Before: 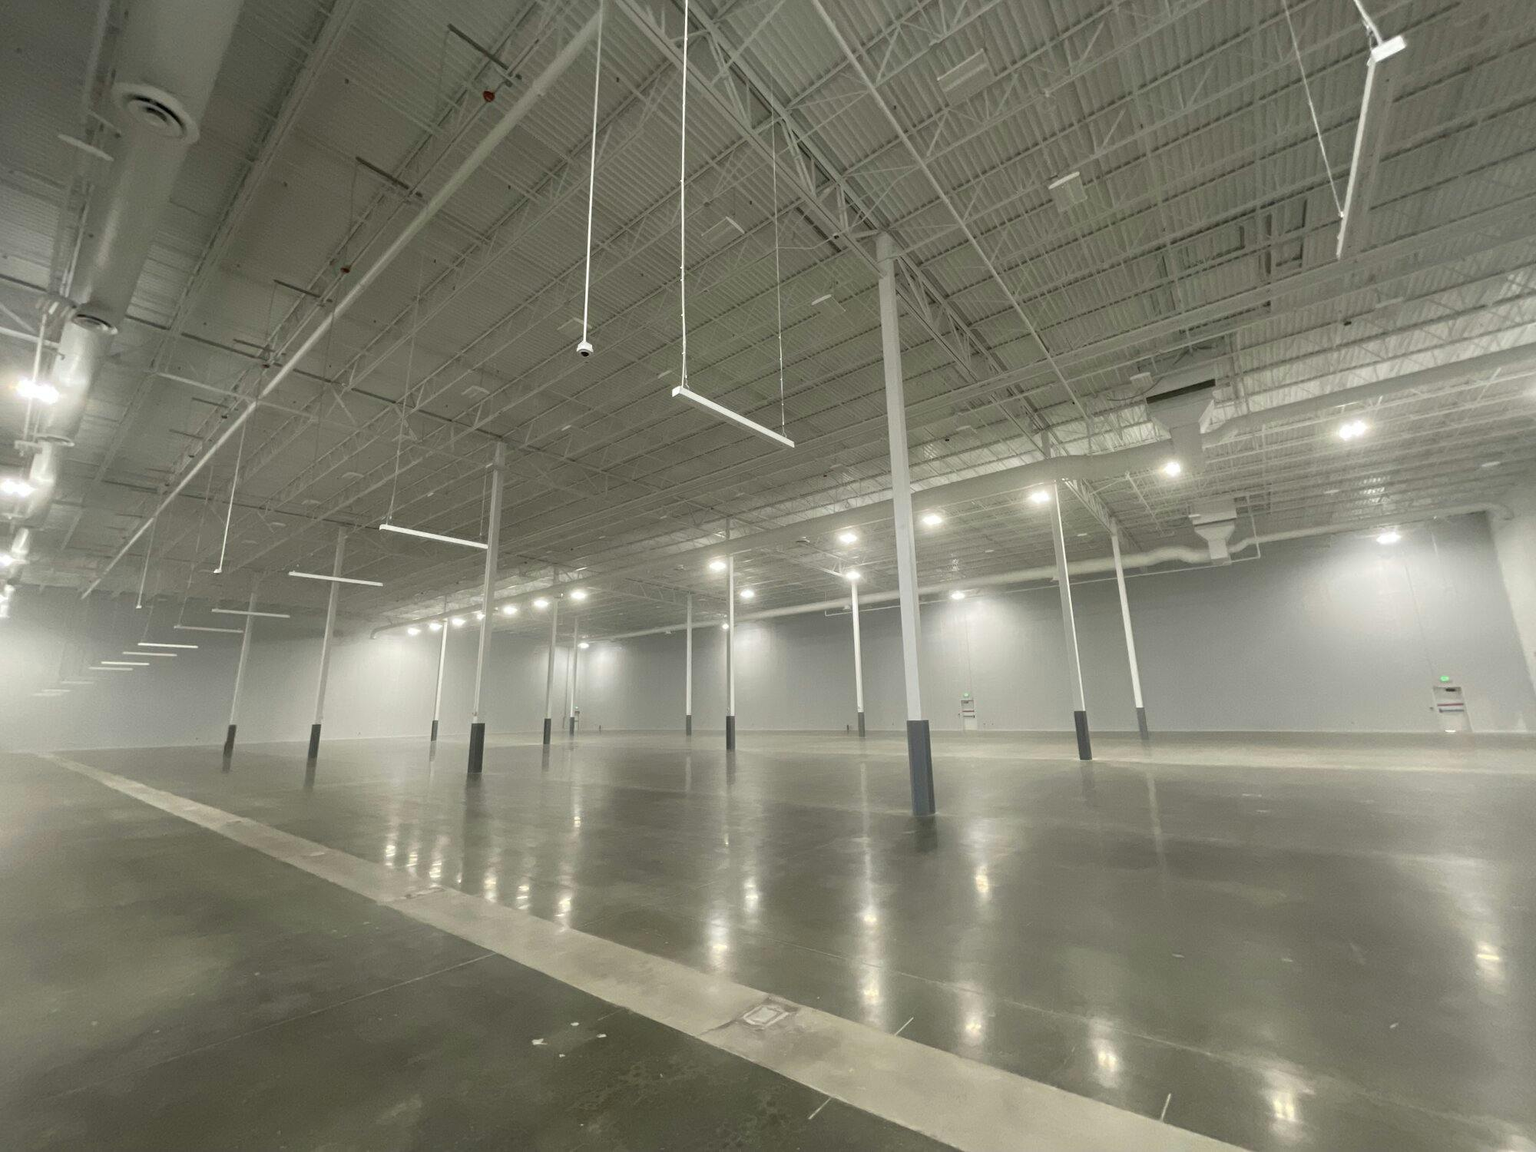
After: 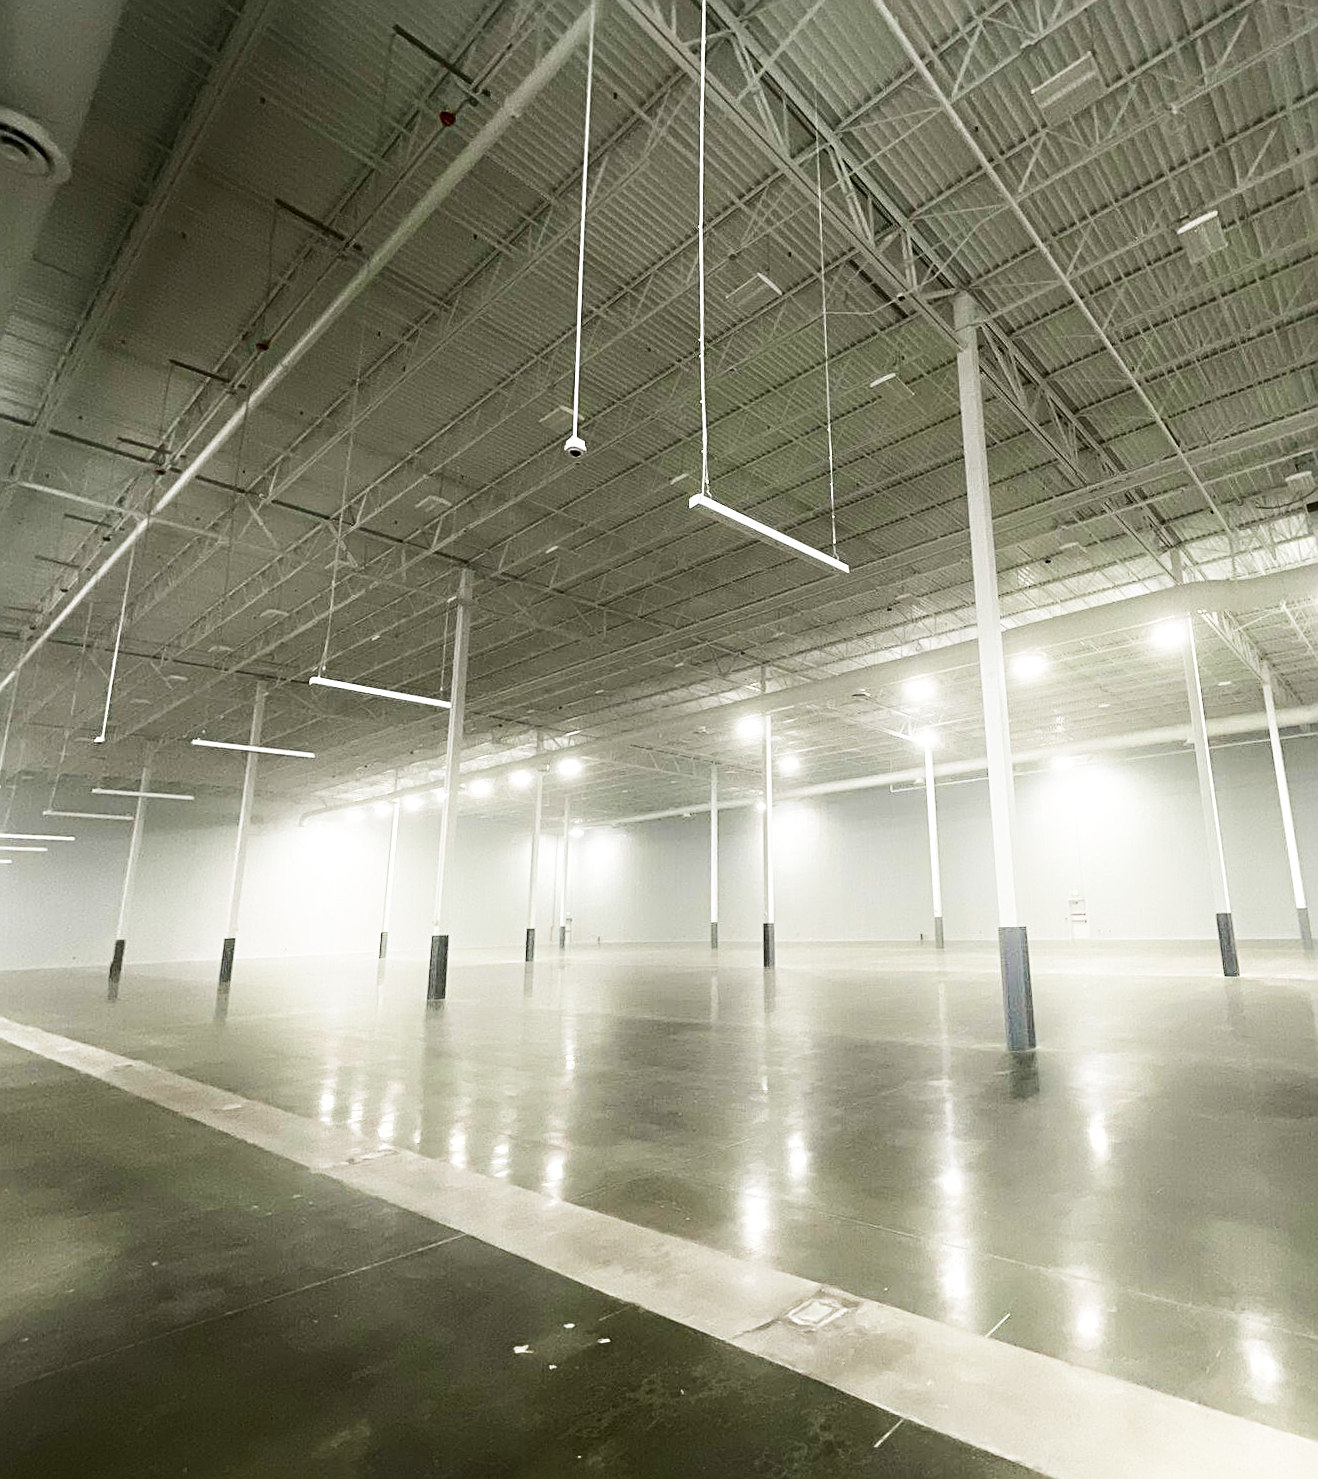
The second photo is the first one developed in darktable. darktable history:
rotate and perspective: rotation -0.45°, automatic cropping original format, crop left 0.008, crop right 0.992, crop top 0.012, crop bottom 0.988
filmic rgb: middle gray luminance 21.73%, black relative exposure -14 EV, white relative exposure 2.96 EV, threshold 6 EV, target black luminance 0%, hardness 8.81, latitude 59.69%, contrast 1.208, highlights saturation mix 5%, shadows ↔ highlights balance 41.6%, add noise in highlights 0, color science v3 (2019), use custom middle-gray values true, iterations of high-quality reconstruction 0, contrast in highlights soft, enable highlight reconstruction true
exposure: black level correction 0, exposure 1.1 EV, compensate highlight preservation false
shadows and highlights: shadows -90, highlights 90, soften with gaussian
contrast brightness saturation: contrast 0.1, brightness -0.26, saturation 0.14
crop and rotate: left 8.786%, right 24.548%
sharpen: on, module defaults
